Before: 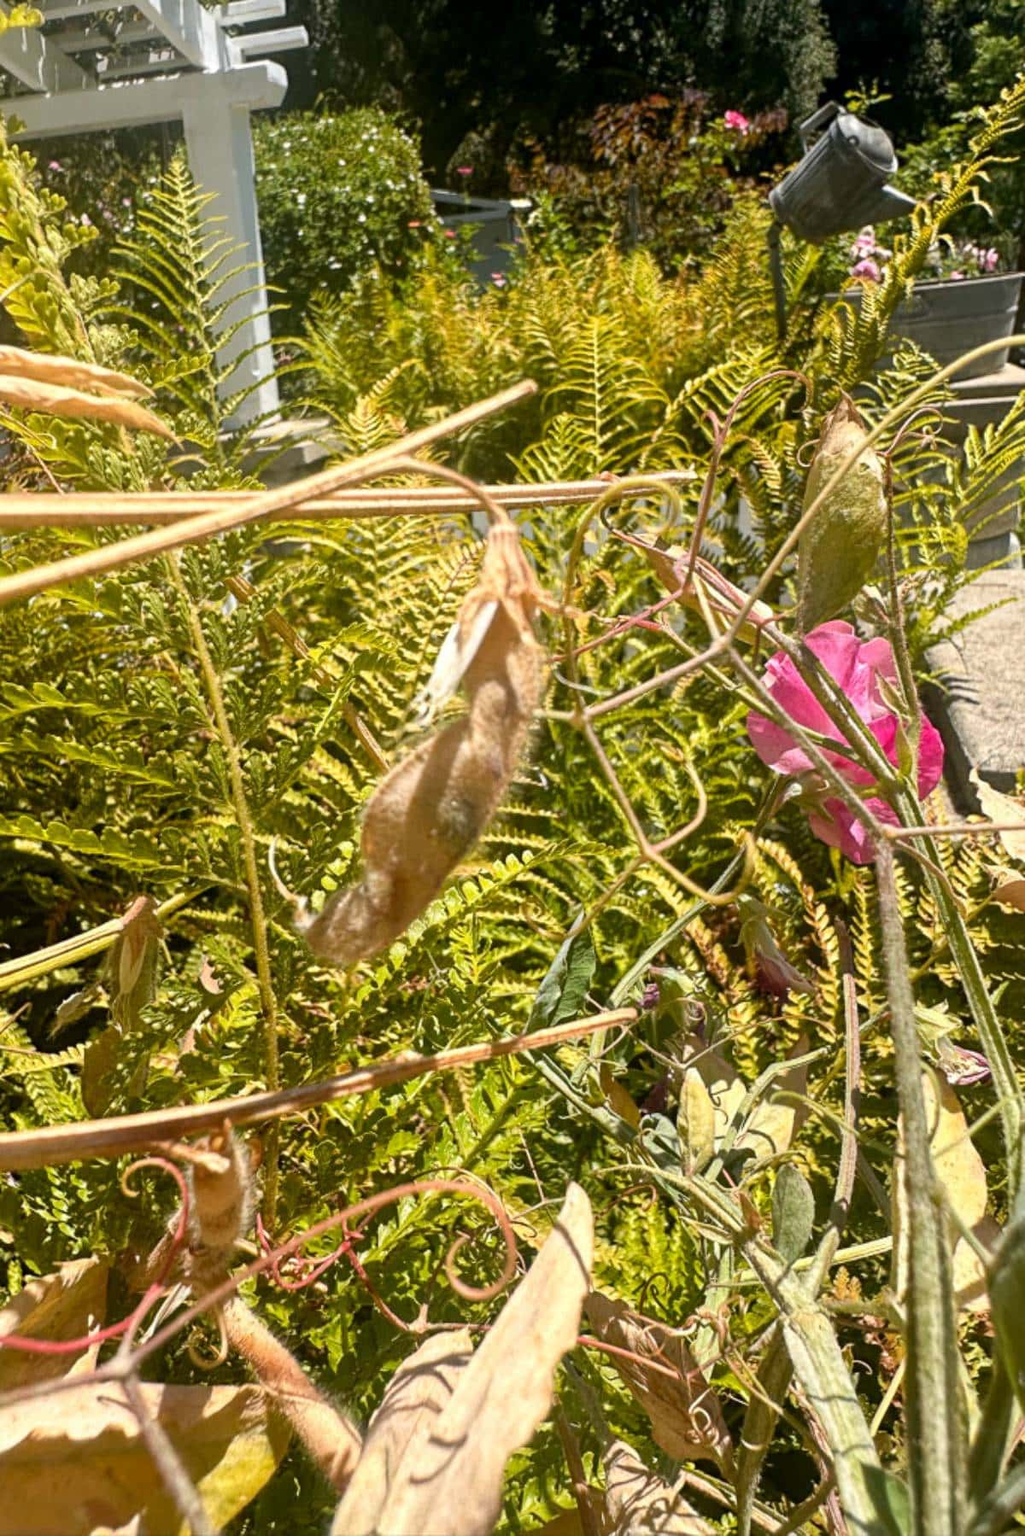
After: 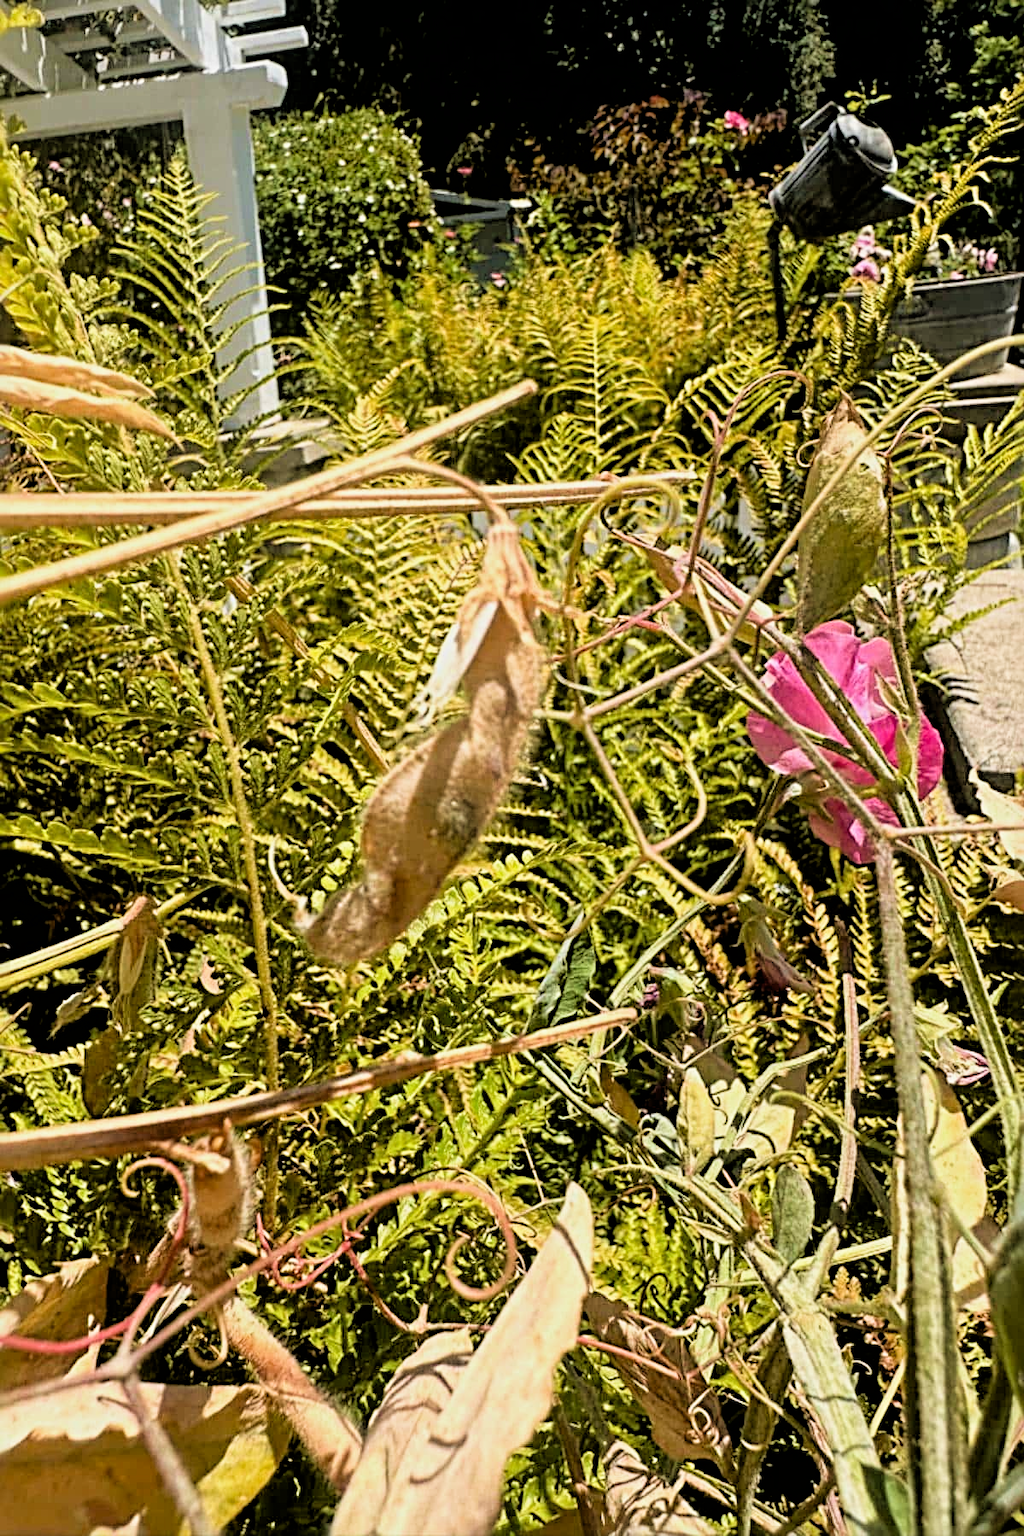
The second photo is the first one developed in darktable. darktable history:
sharpen: radius 4.92
velvia: on, module defaults
exposure: black level correction 0.002, exposure 0.146 EV, compensate highlight preservation false
filmic rgb: black relative exposure -3.41 EV, white relative exposure 3.46 EV, hardness 2.36, contrast 1.103
